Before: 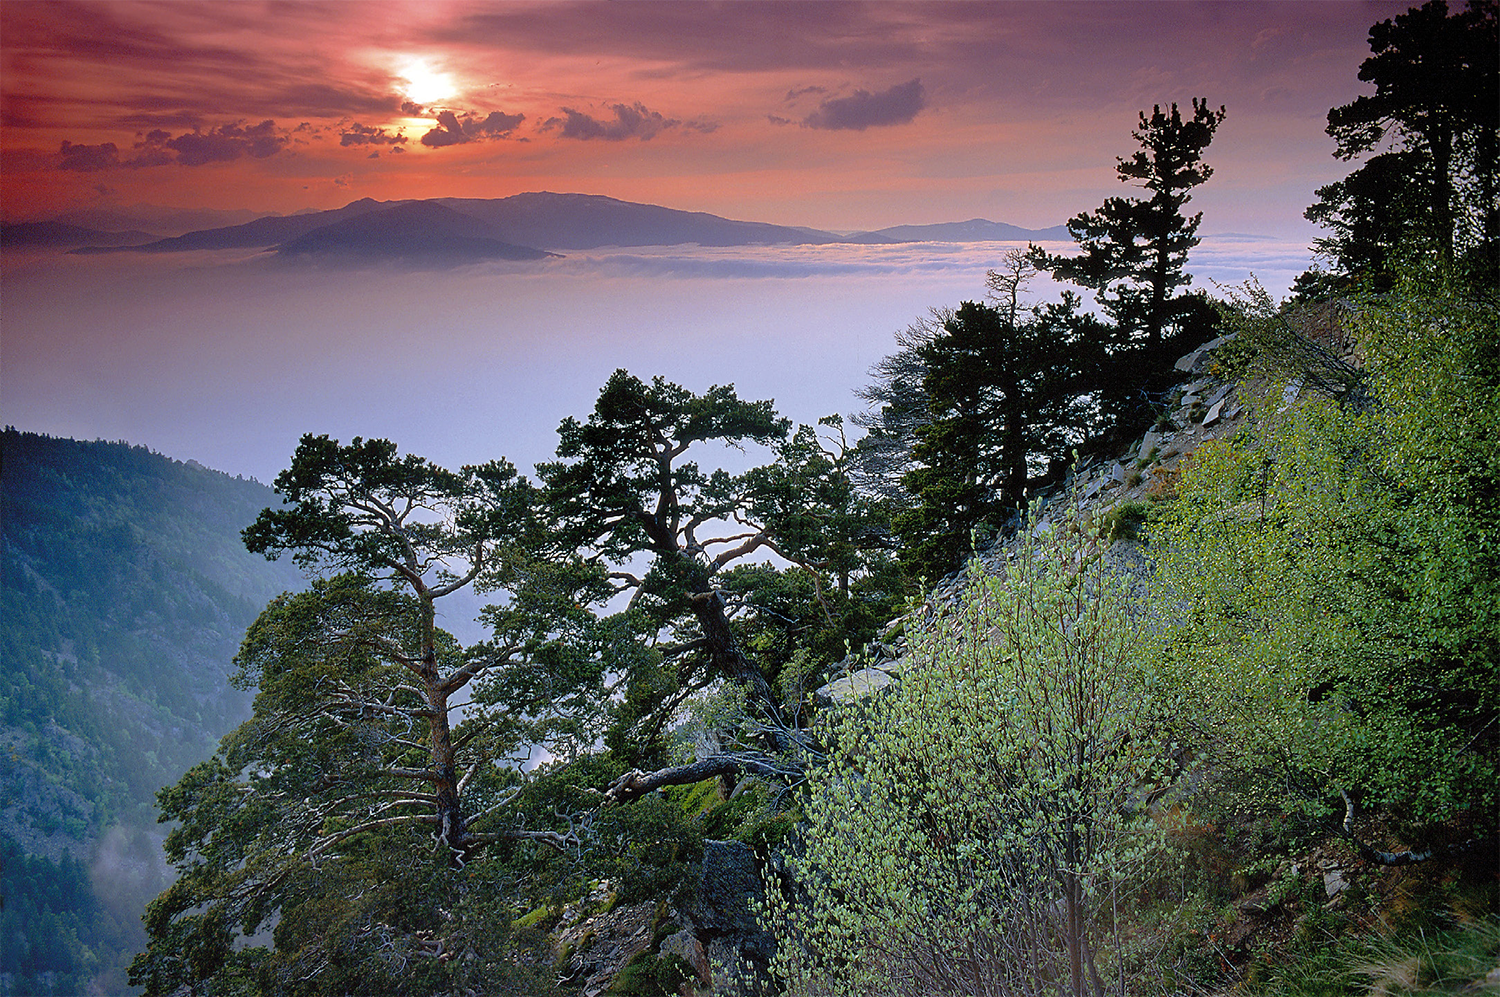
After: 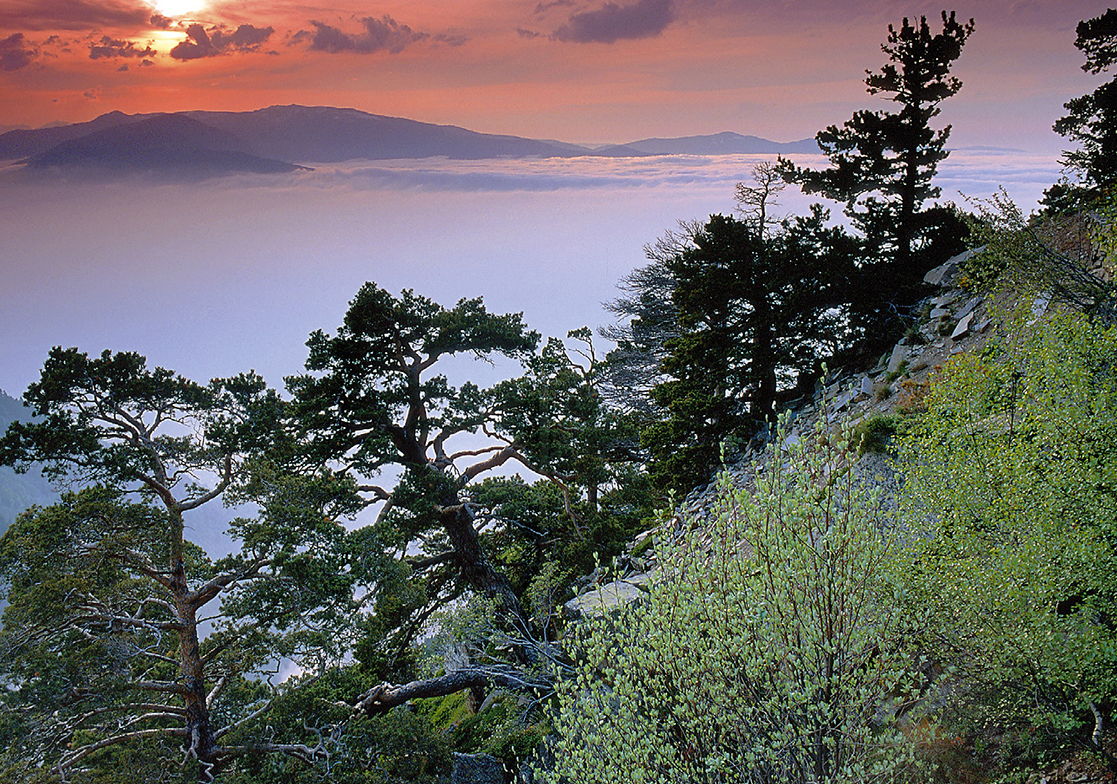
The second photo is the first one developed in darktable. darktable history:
crop: left 16.753%, top 8.762%, right 8.723%, bottom 12.538%
